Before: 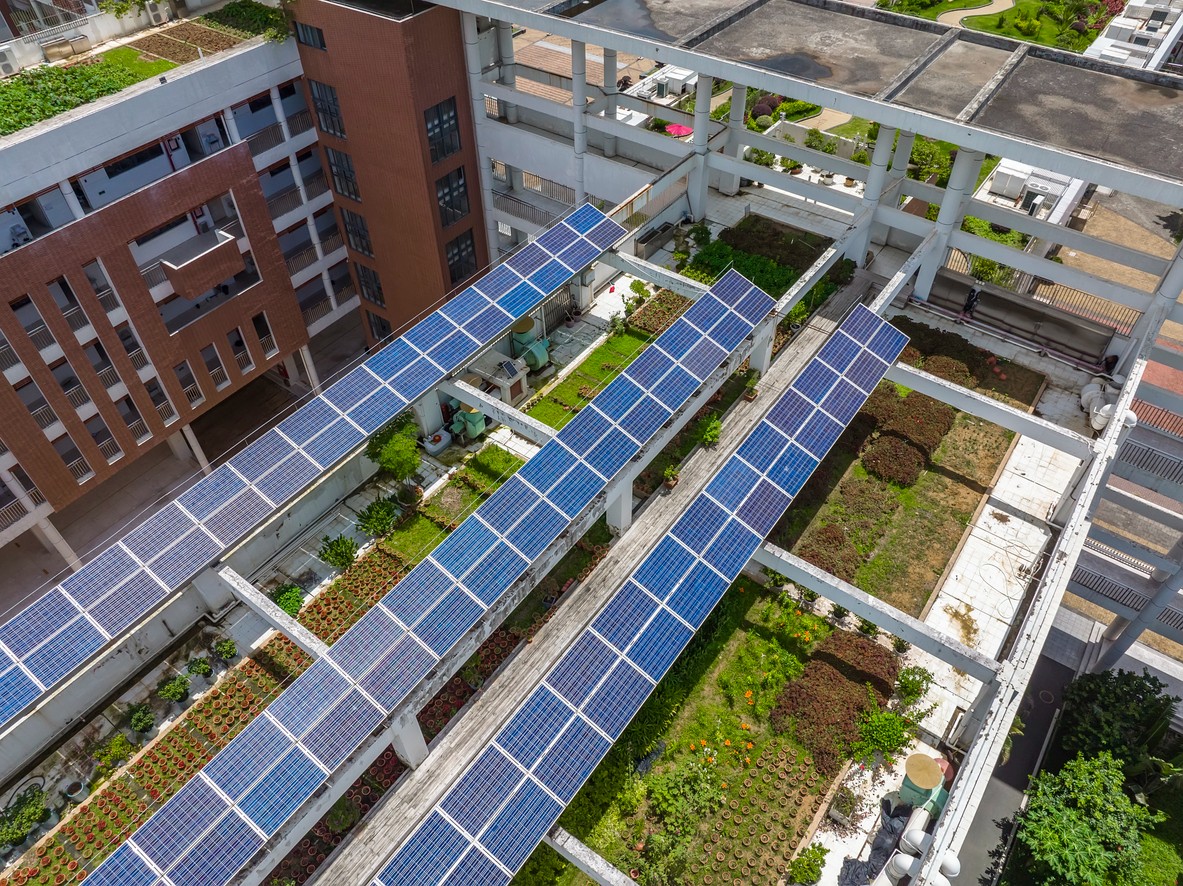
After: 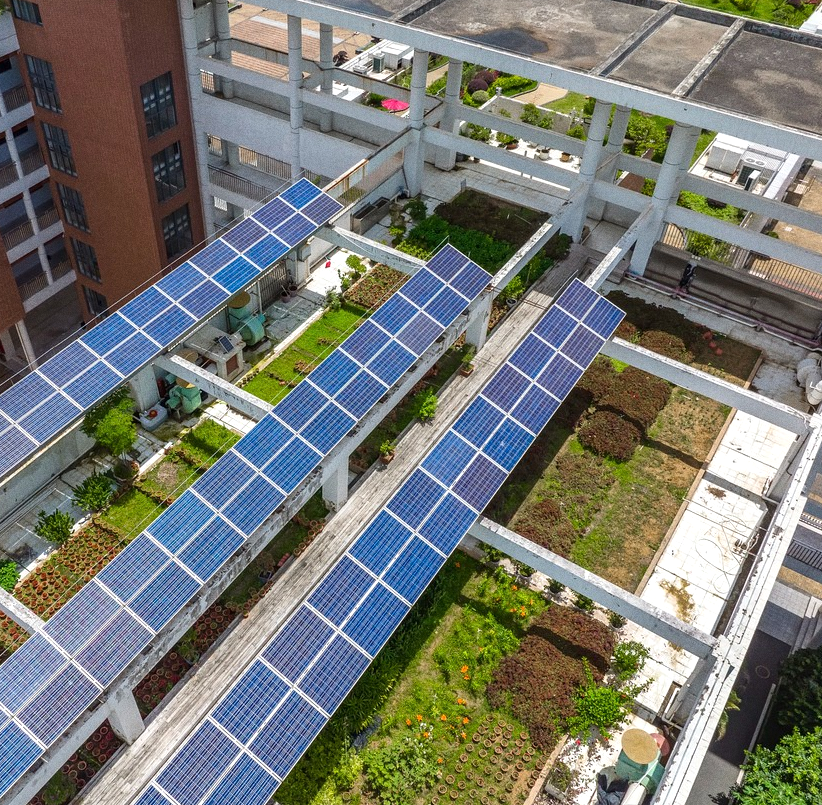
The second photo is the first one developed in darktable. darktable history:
grain: on, module defaults
exposure: exposure 0.207 EV, compensate highlight preservation false
crop and rotate: left 24.034%, top 2.838%, right 6.406%, bottom 6.299%
